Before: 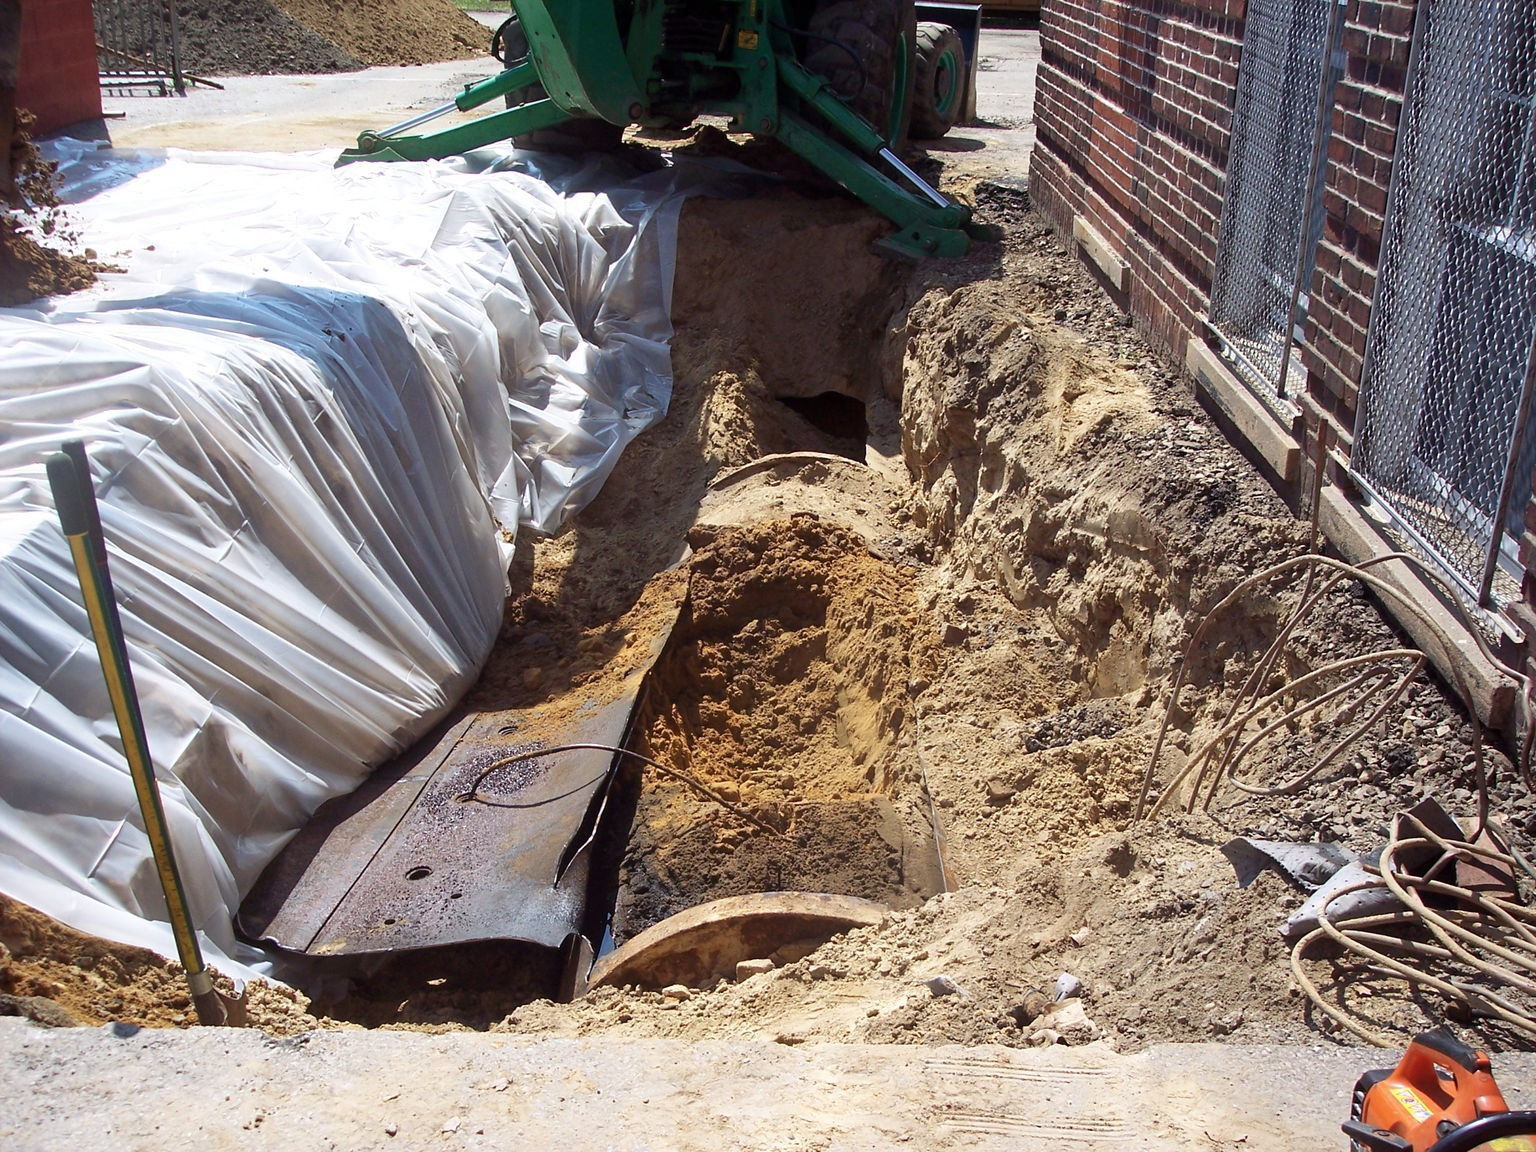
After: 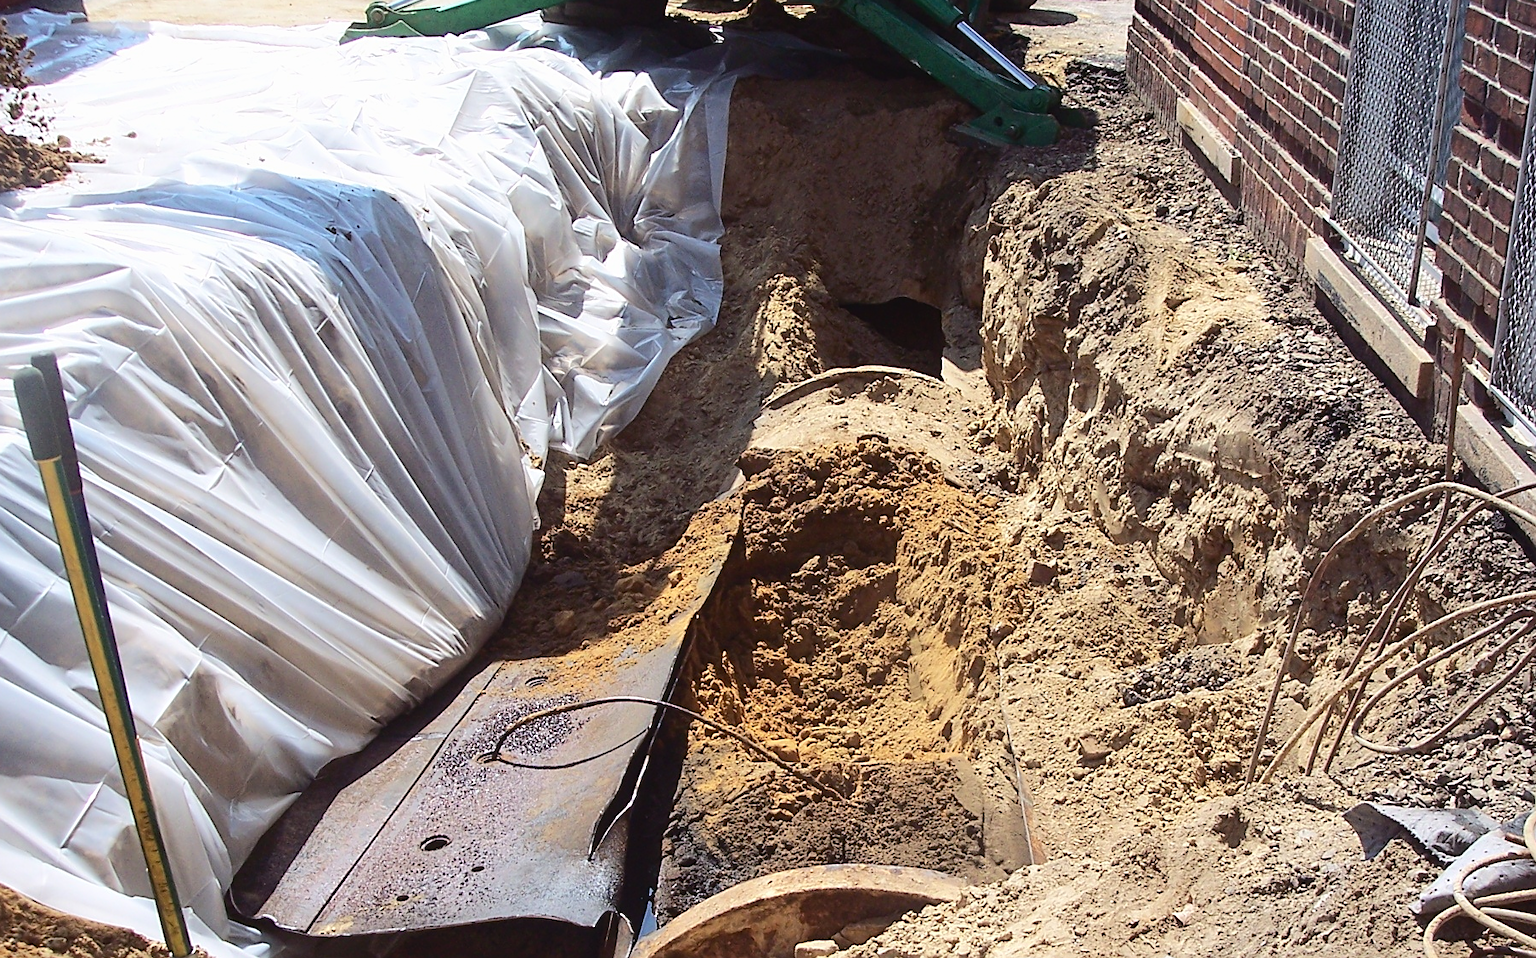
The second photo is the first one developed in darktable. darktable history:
crop and rotate: left 2.289%, top 11.247%, right 9.399%, bottom 15.27%
contrast brightness saturation: contrast -0.017, brightness -0.008, saturation 0.044
sharpen: on, module defaults
tone curve: curves: ch0 [(0, 0) (0.003, 0.039) (0.011, 0.041) (0.025, 0.048) (0.044, 0.065) (0.069, 0.084) (0.1, 0.104) (0.136, 0.137) (0.177, 0.19) (0.224, 0.245) (0.277, 0.32) (0.335, 0.409) (0.399, 0.496) (0.468, 0.58) (0.543, 0.656) (0.623, 0.733) (0.709, 0.796) (0.801, 0.852) (0.898, 0.93) (1, 1)], color space Lab, independent channels, preserve colors none
